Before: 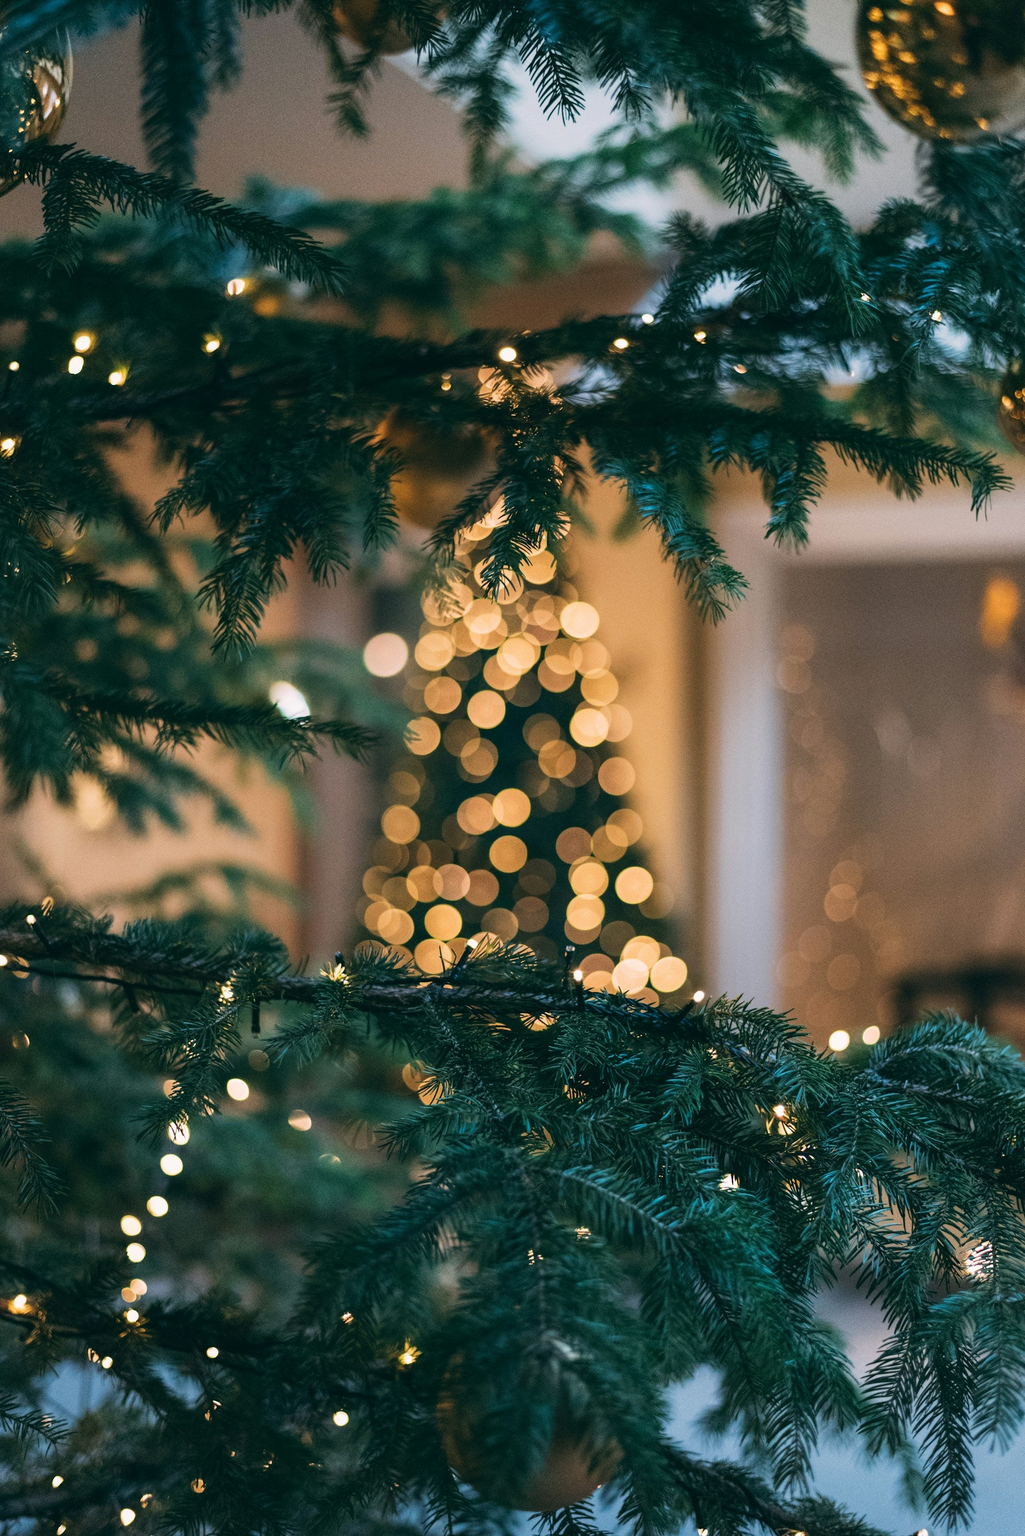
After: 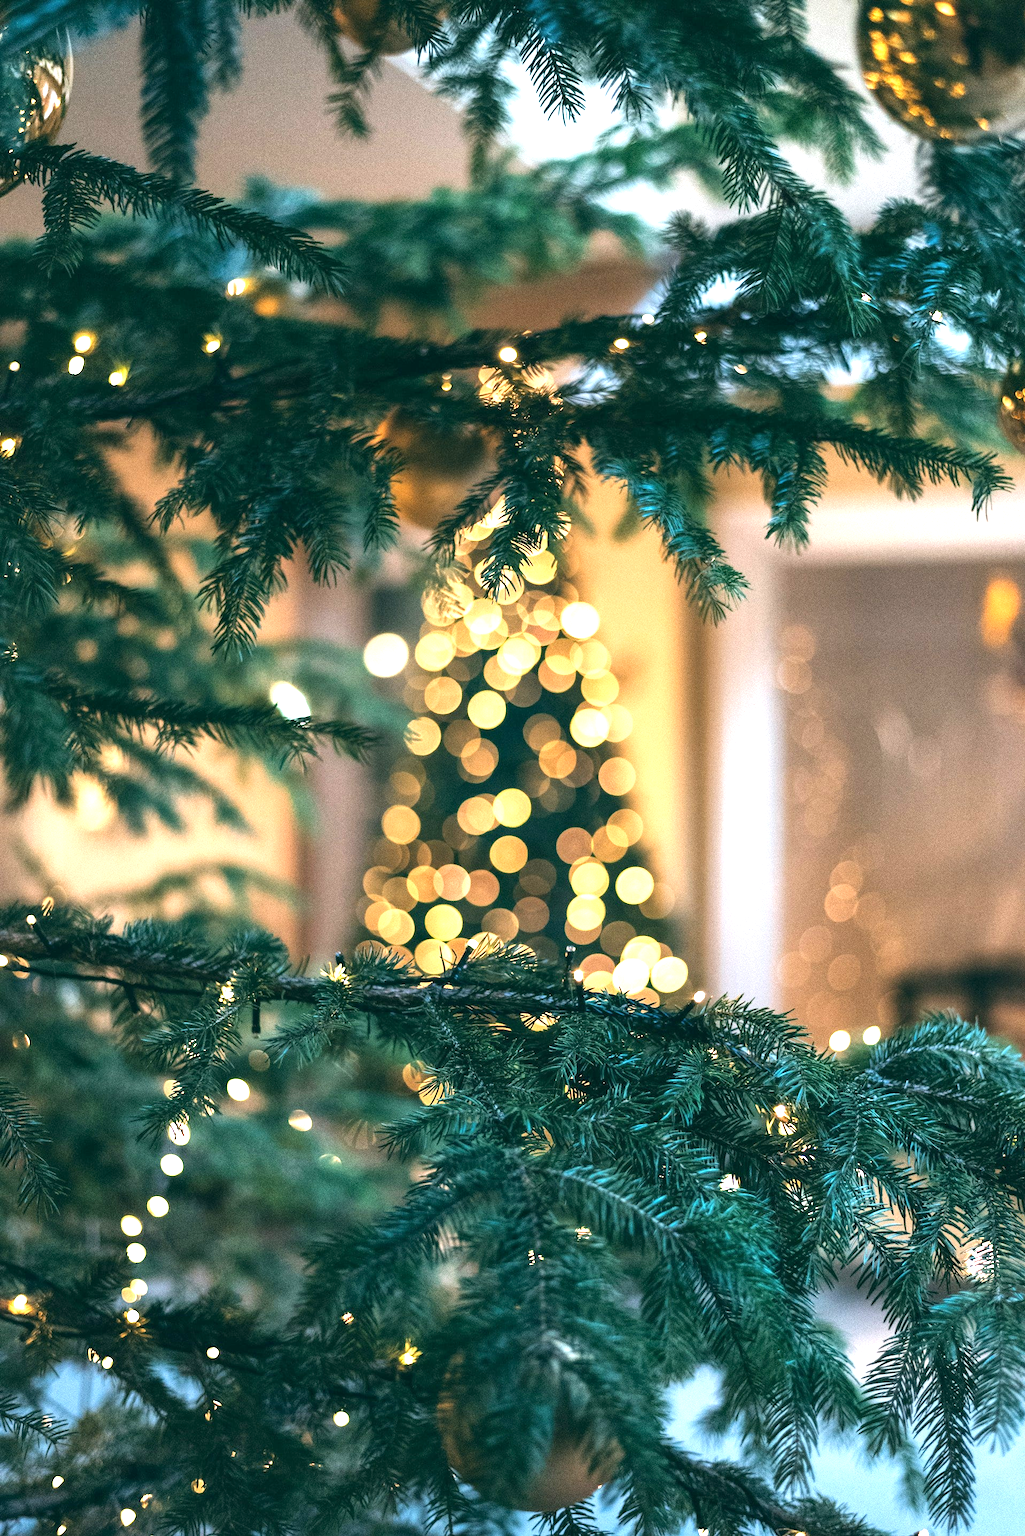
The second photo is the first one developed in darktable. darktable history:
local contrast: mode bilateral grid, contrast 20, coarseness 50, detail 120%, midtone range 0.2
exposure: exposure 1.25 EV, compensate exposure bias true, compensate highlight preservation false
